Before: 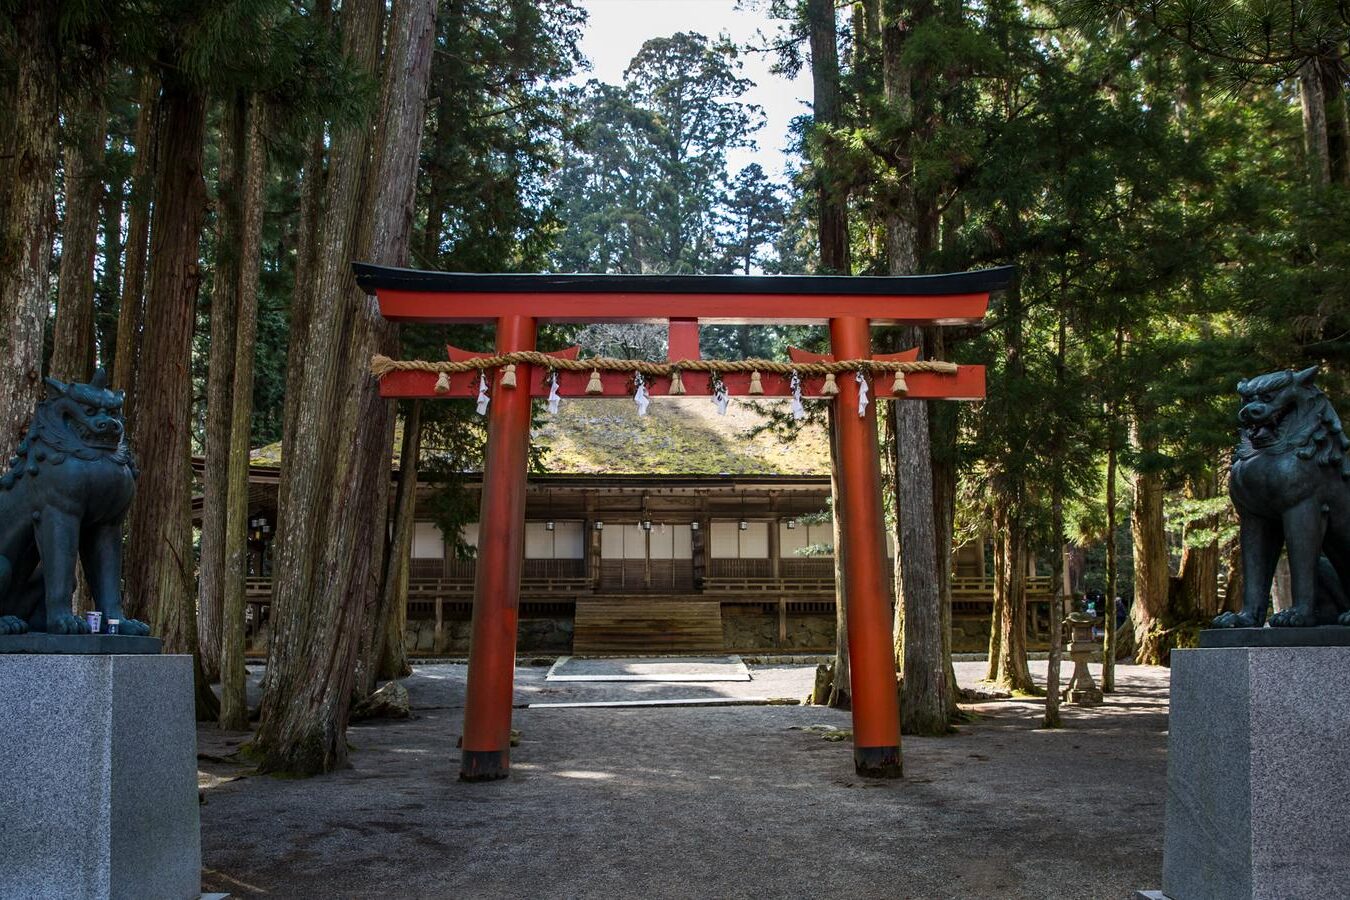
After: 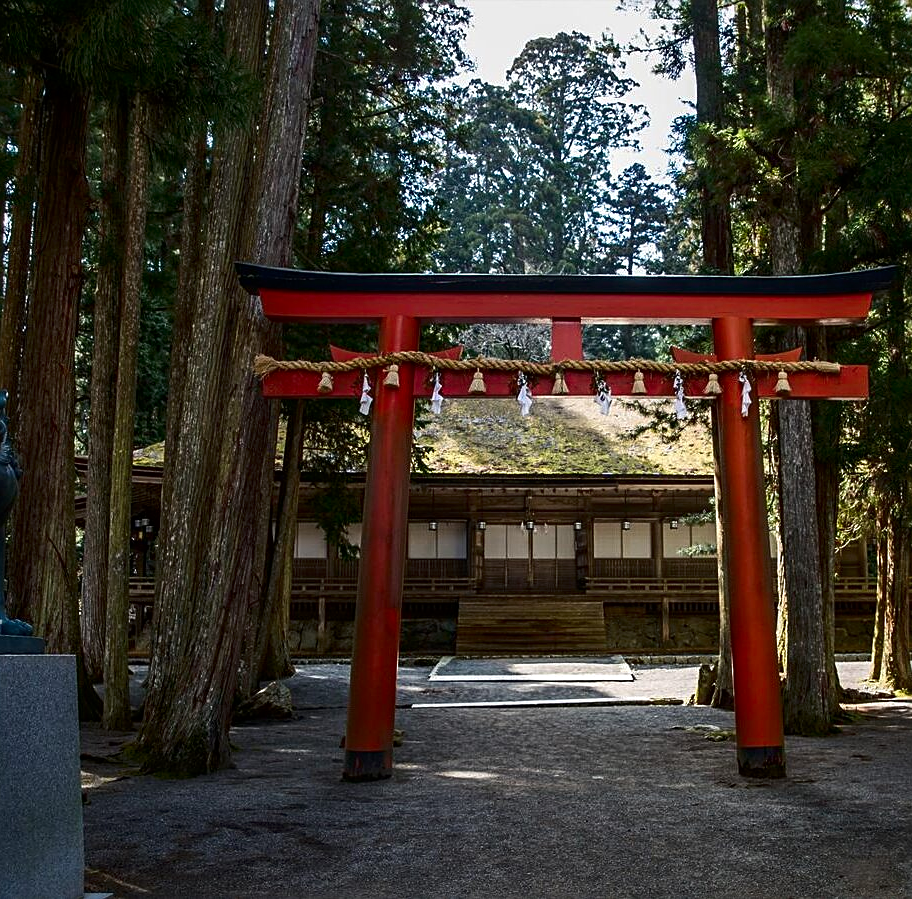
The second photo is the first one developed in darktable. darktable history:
sharpen: on, module defaults
crop and rotate: left 8.684%, right 23.737%
contrast brightness saturation: contrast 0.065, brightness -0.132, saturation 0.058
